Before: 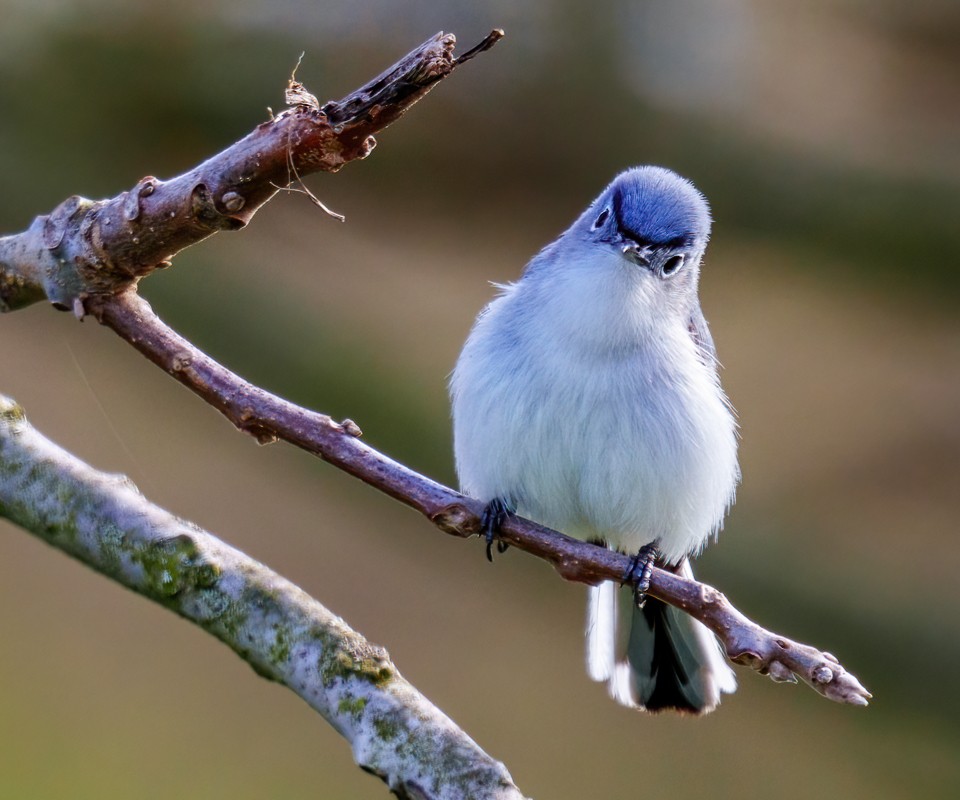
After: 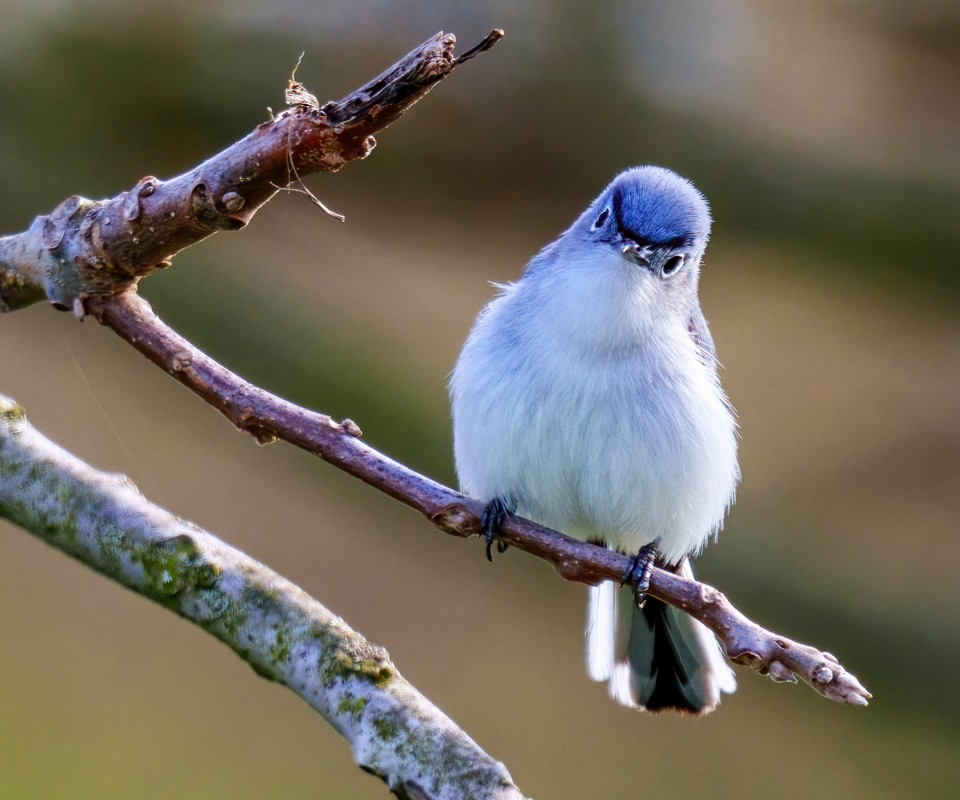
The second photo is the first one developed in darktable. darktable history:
tone equalizer: on, module defaults
contrast brightness saturation: contrast 0.098, brightness 0.033, saturation 0.089
